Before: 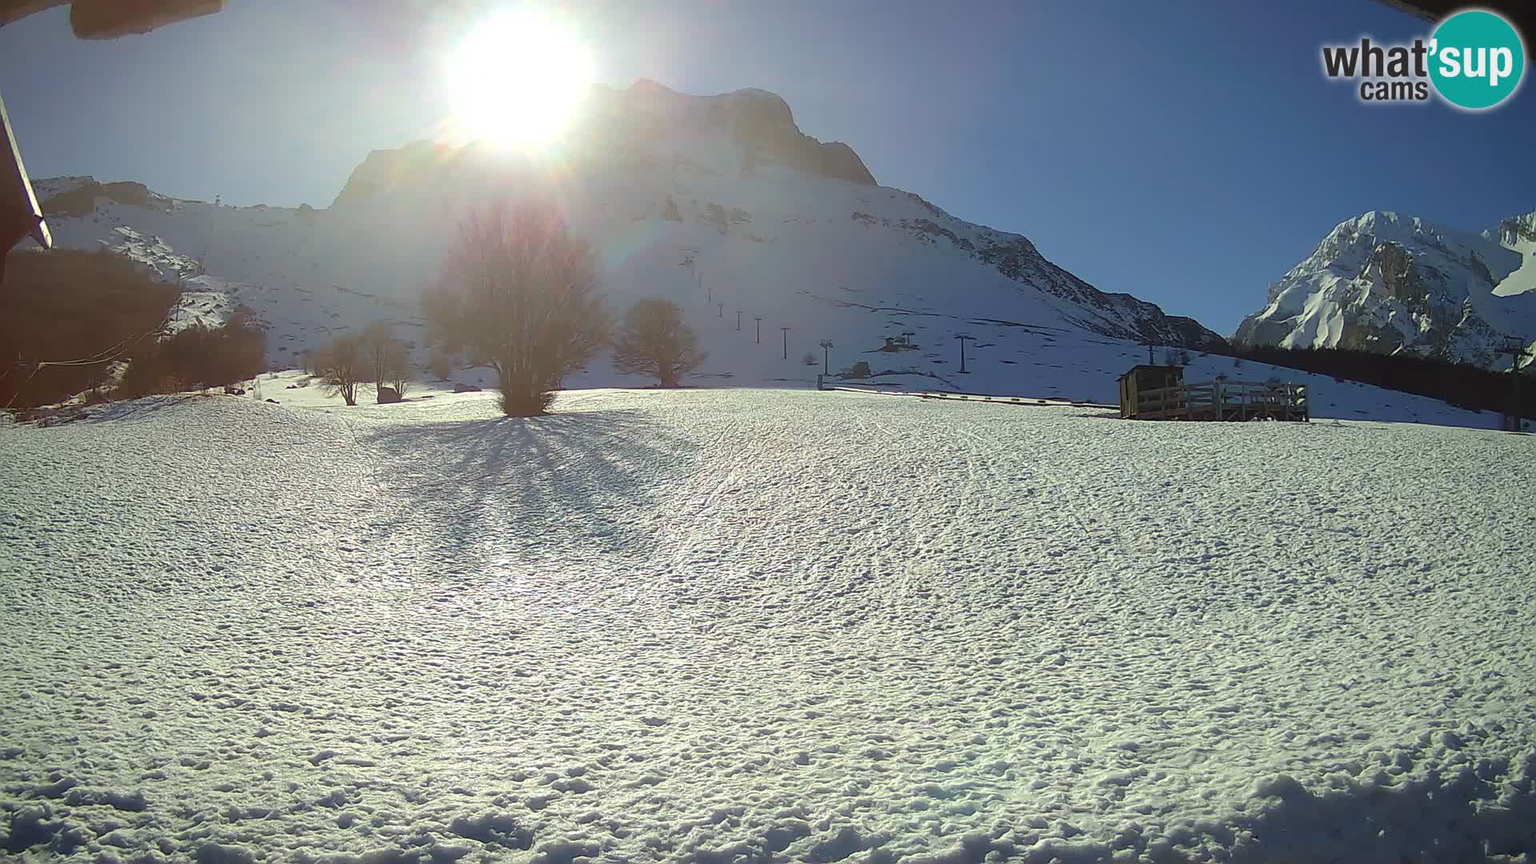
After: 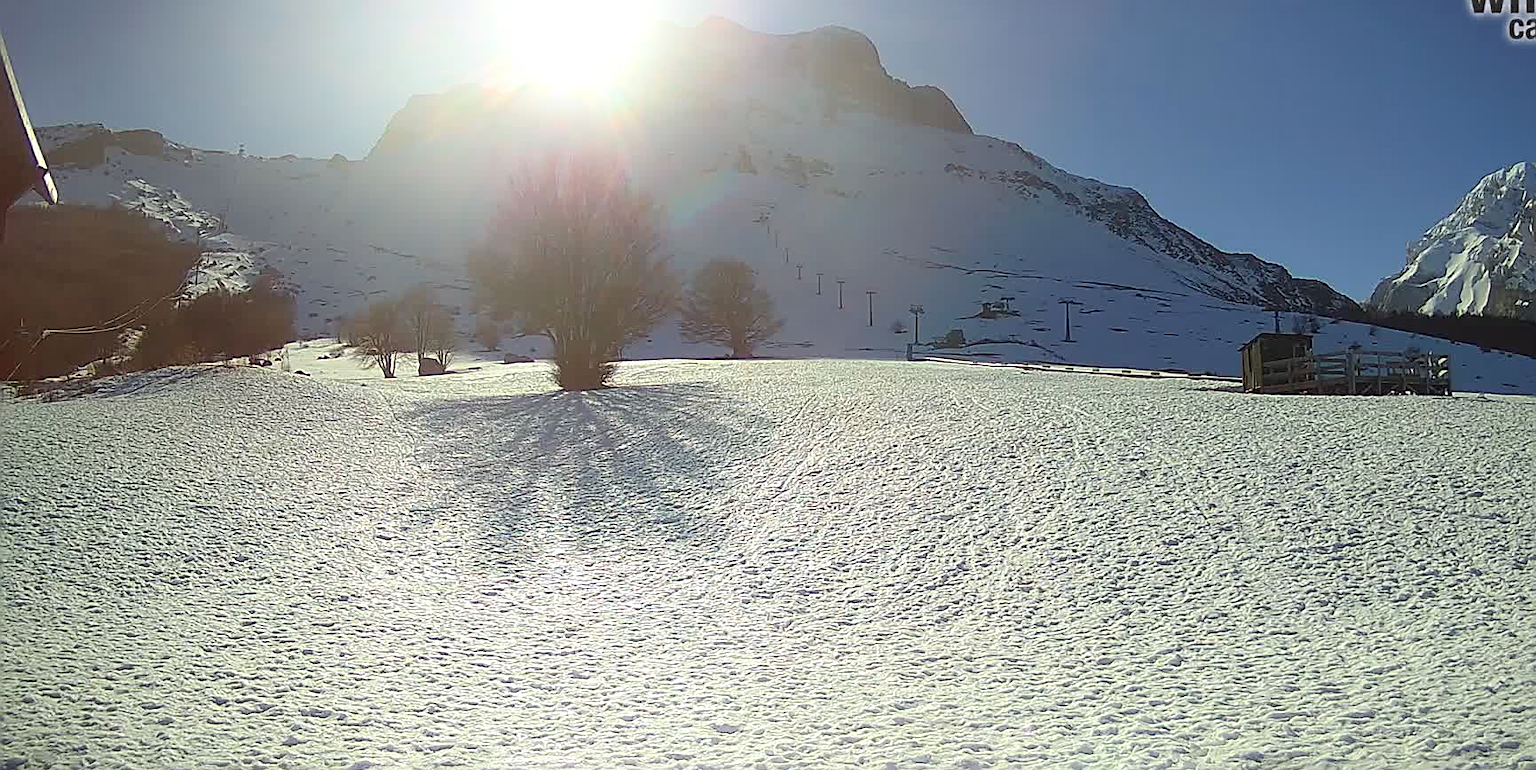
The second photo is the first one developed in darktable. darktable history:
sharpen: on, module defaults
shadows and highlights: highlights 69.63, soften with gaussian
crop: top 7.504%, right 9.796%, bottom 12.09%
